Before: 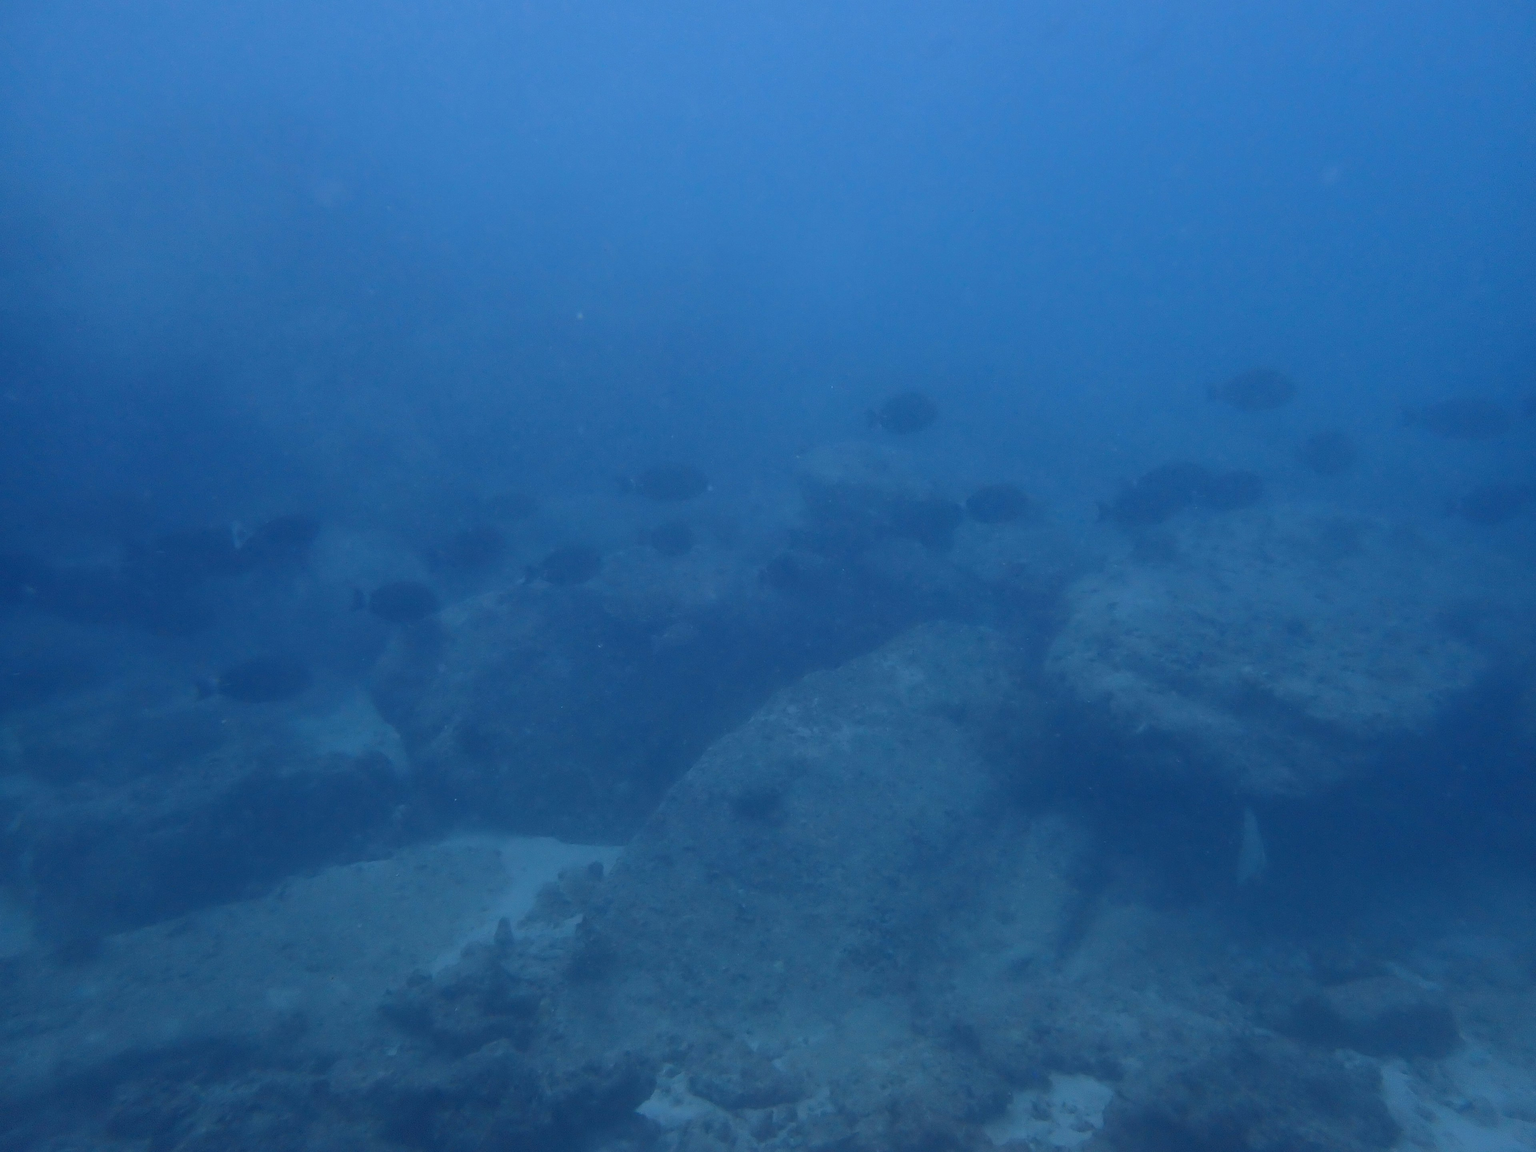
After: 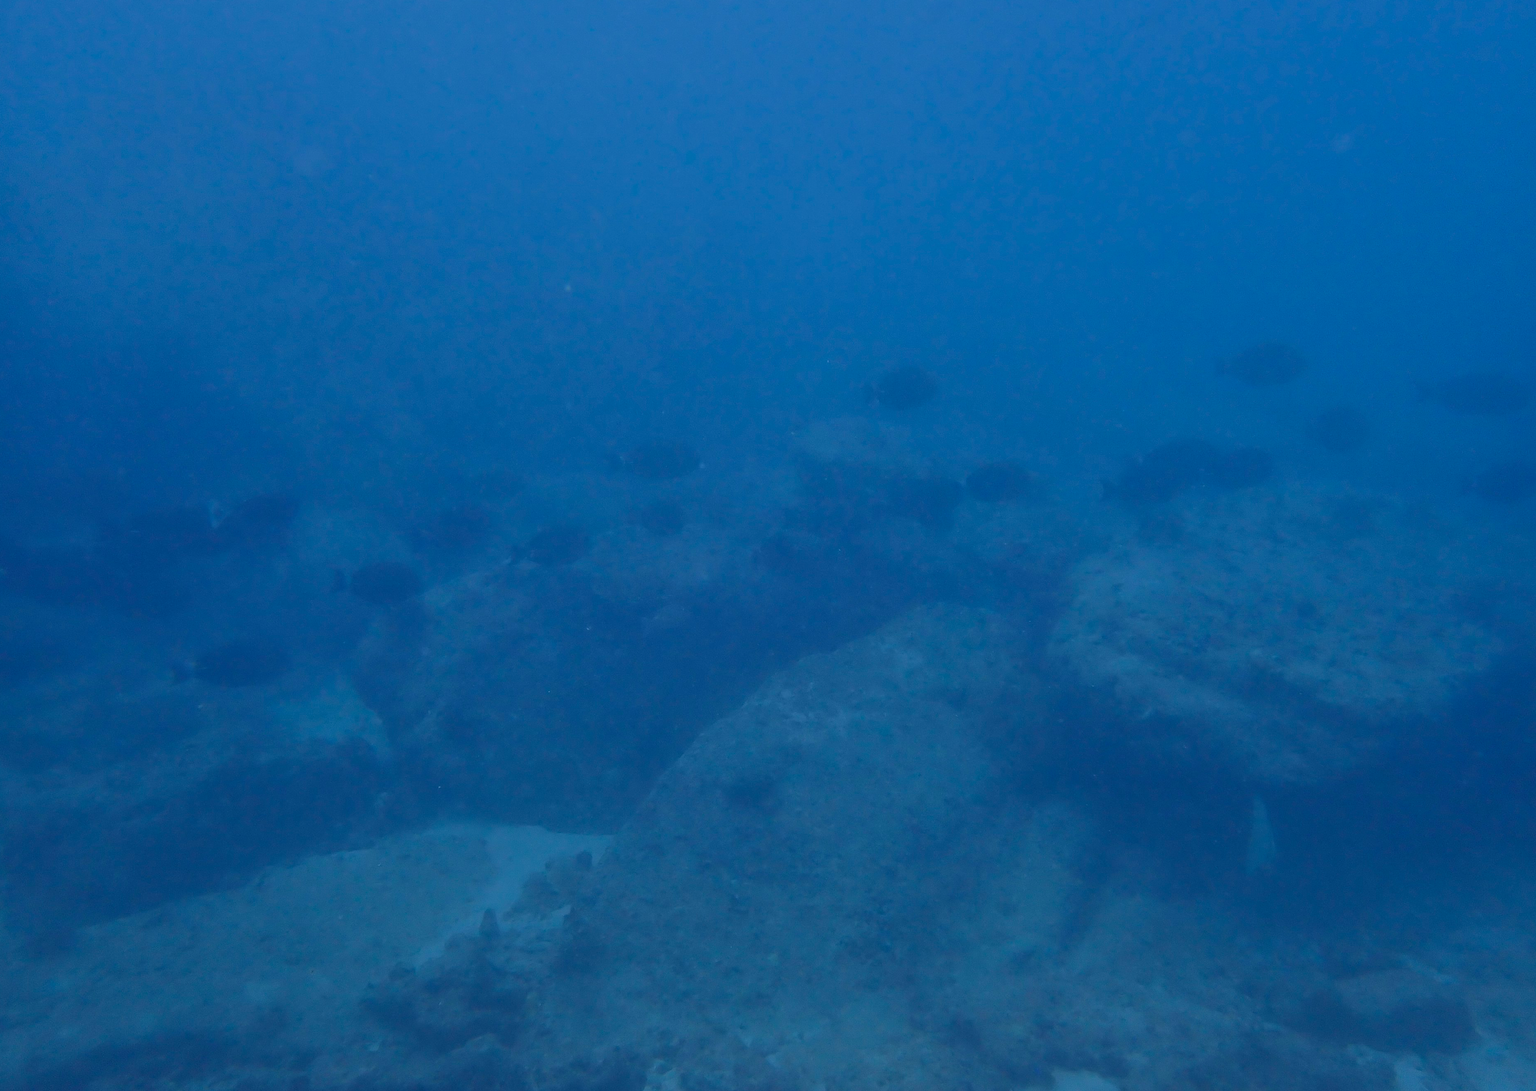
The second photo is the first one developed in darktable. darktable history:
contrast brightness saturation: contrast -0.1, saturation -0.1
crop: left 1.964%, top 3.251%, right 1.122%, bottom 4.933%
tone equalizer: -8 EV -0.002 EV, -7 EV 0.005 EV, -6 EV -0.008 EV, -5 EV 0.007 EV, -4 EV -0.042 EV, -3 EV -0.233 EV, -2 EV -0.662 EV, -1 EV -0.983 EV, +0 EV -0.969 EV, smoothing diameter 2%, edges refinement/feathering 20, mask exposure compensation -1.57 EV, filter diffusion 5
color balance rgb: perceptual saturation grading › global saturation 25%, global vibrance 20%
